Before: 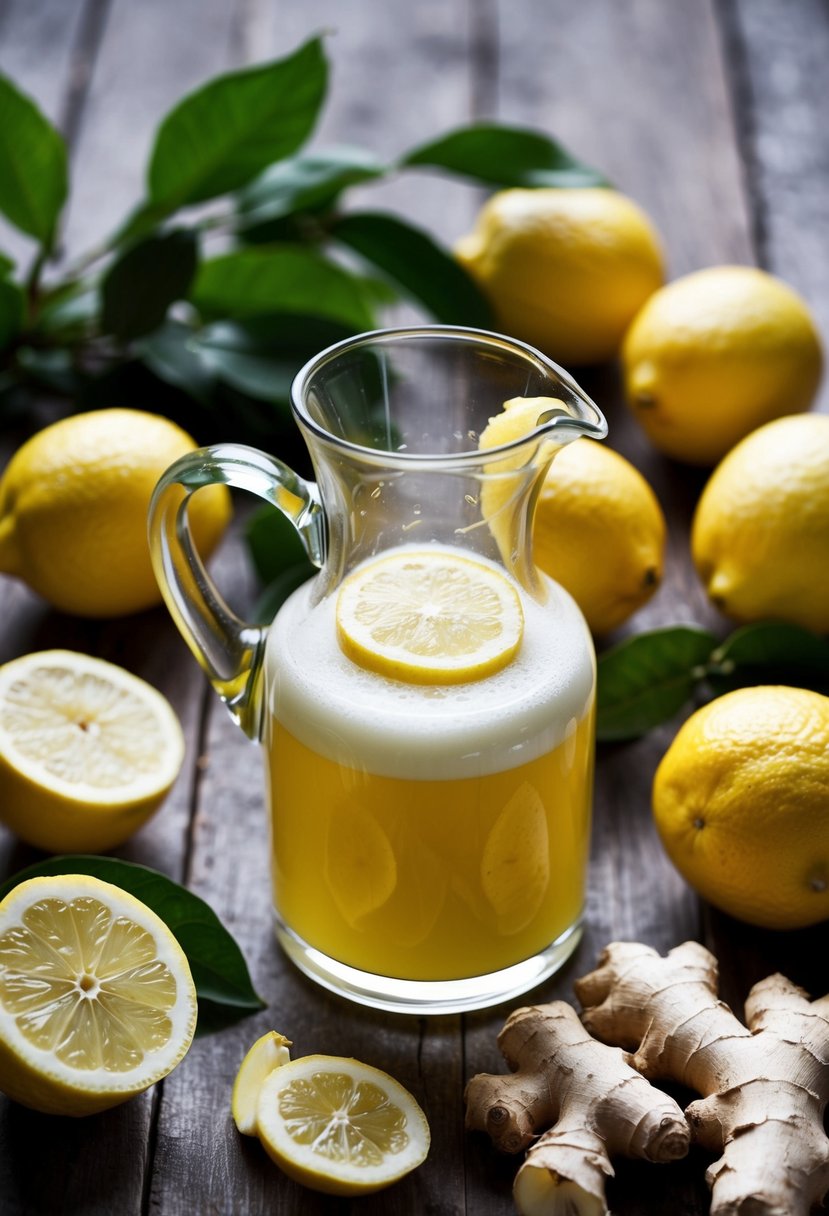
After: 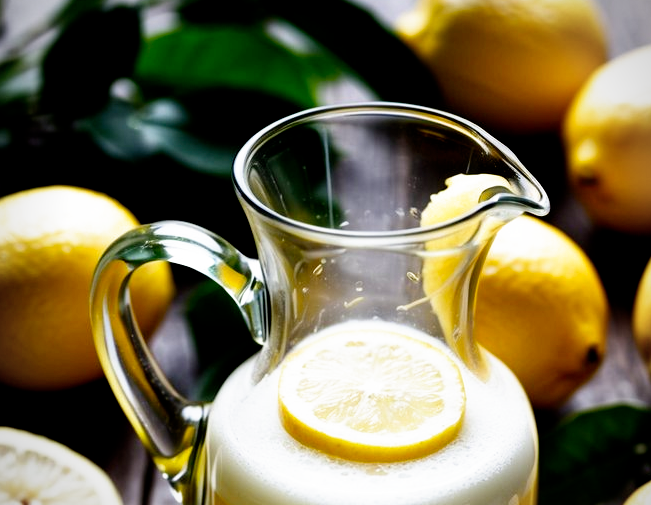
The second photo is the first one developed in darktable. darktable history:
vignetting: fall-off radius 60.92%
filmic rgb: black relative exposure -5.5 EV, white relative exposure 2.5 EV, threshold 3 EV, target black luminance 0%, hardness 4.51, latitude 67.35%, contrast 1.453, shadows ↔ highlights balance -3.52%, preserve chrominance no, color science v4 (2020), contrast in shadows soft, enable highlight reconstruction true
crop: left 7.036%, top 18.398%, right 14.379%, bottom 40.043%
